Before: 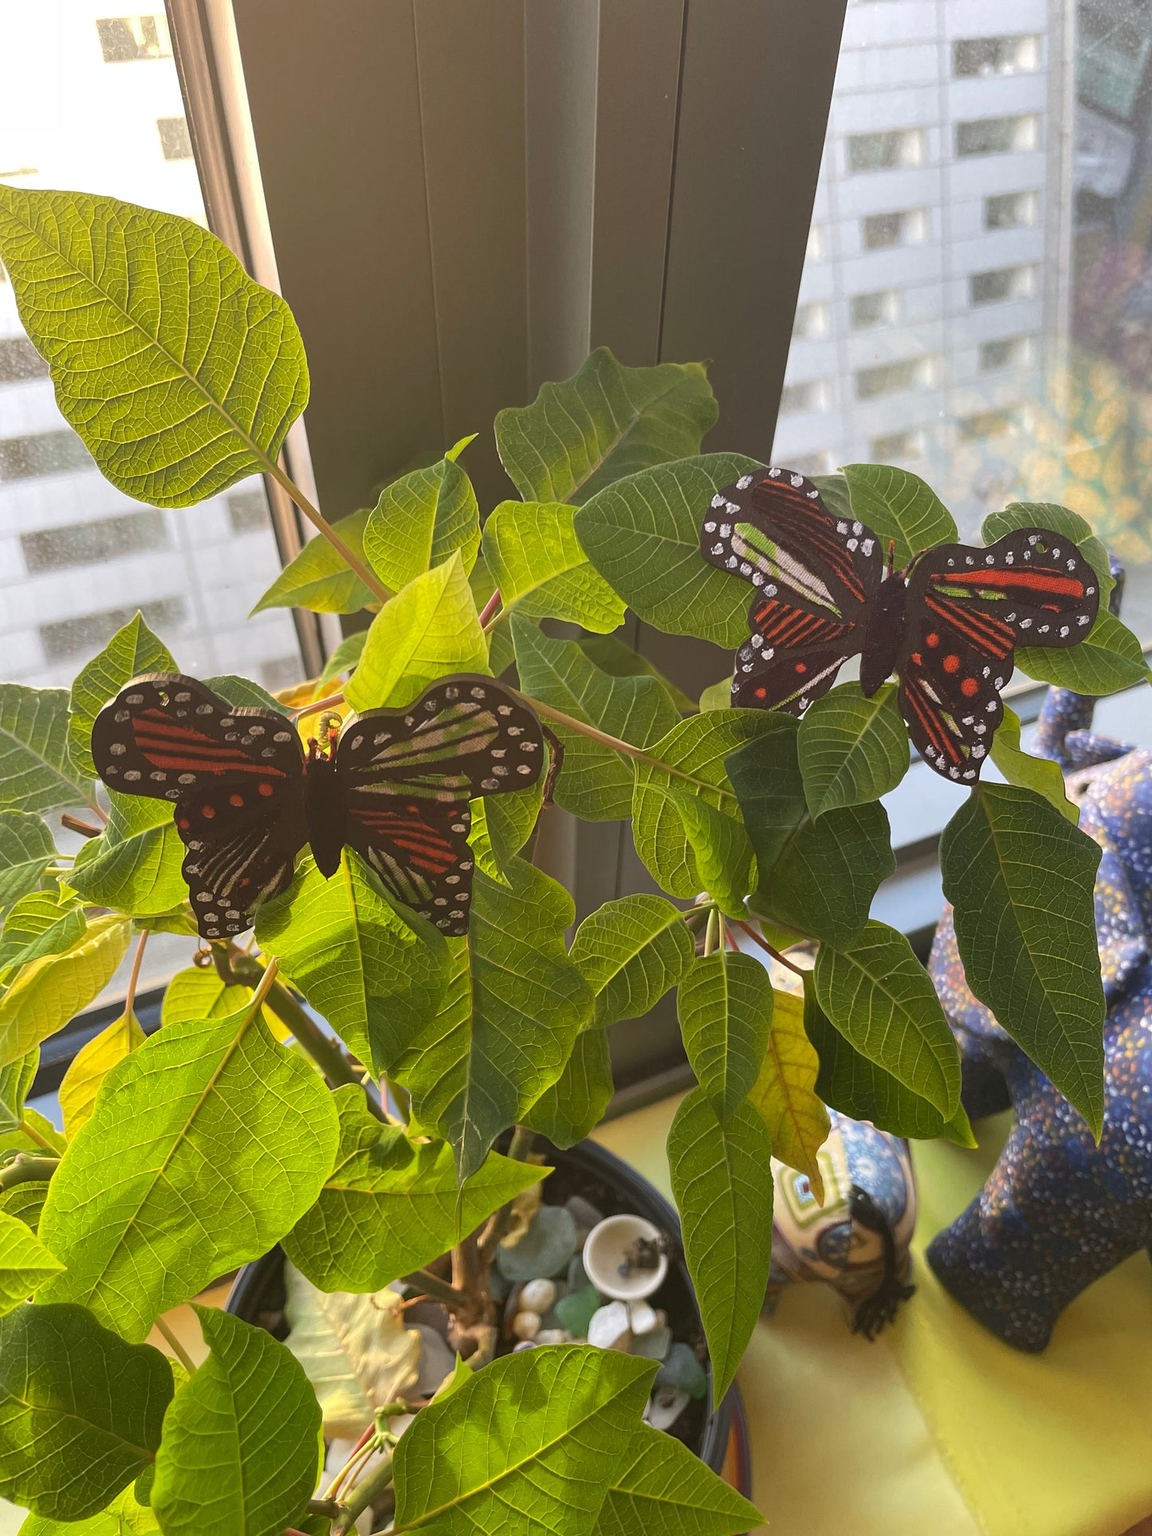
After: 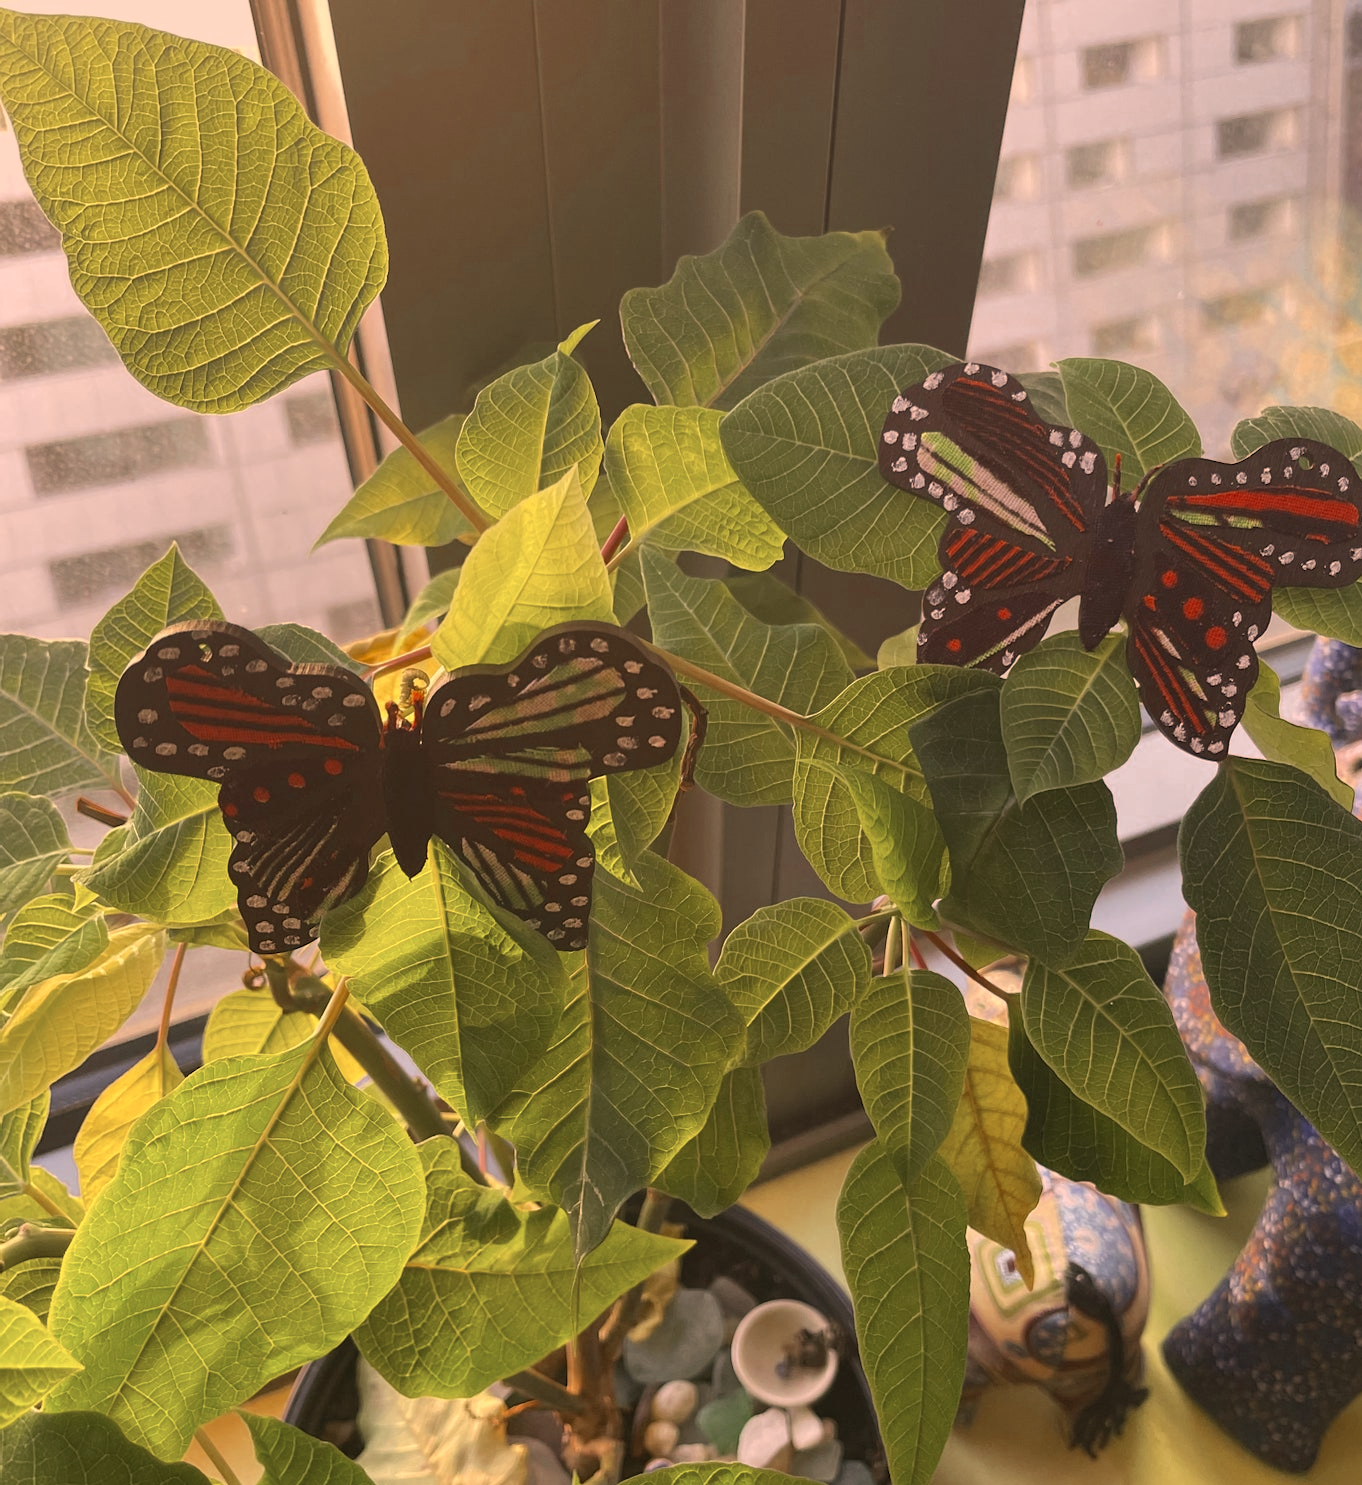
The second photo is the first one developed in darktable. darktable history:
color correction: highlights a* 17.88, highlights b* 18.79
crop and rotate: angle 0.03°, top 11.643%, right 5.651%, bottom 11.189%
color zones: curves: ch0 [(0, 0.5) (0.125, 0.4) (0.25, 0.5) (0.375, 0.4) (0.5, 0.4) (0.625, 0.35) (0.75, 0.35) (0.875, 0.5)]; ch1 [(0, 0.35) (0.125, 0.45) (0.25, 0.35) (0.375, 0.35) (0.5, 0.35) (0.625, 0.35) (0.75, 0.45) (0.875, 0.35)]; ch2 [(0, 0.6) (0.125, 0.5) (0.25, 0.5) (0.375, 0.6) (0.5, 0.6) (0.625, 0.5) (0.75, 0.5) (0.875, 0.5)]
